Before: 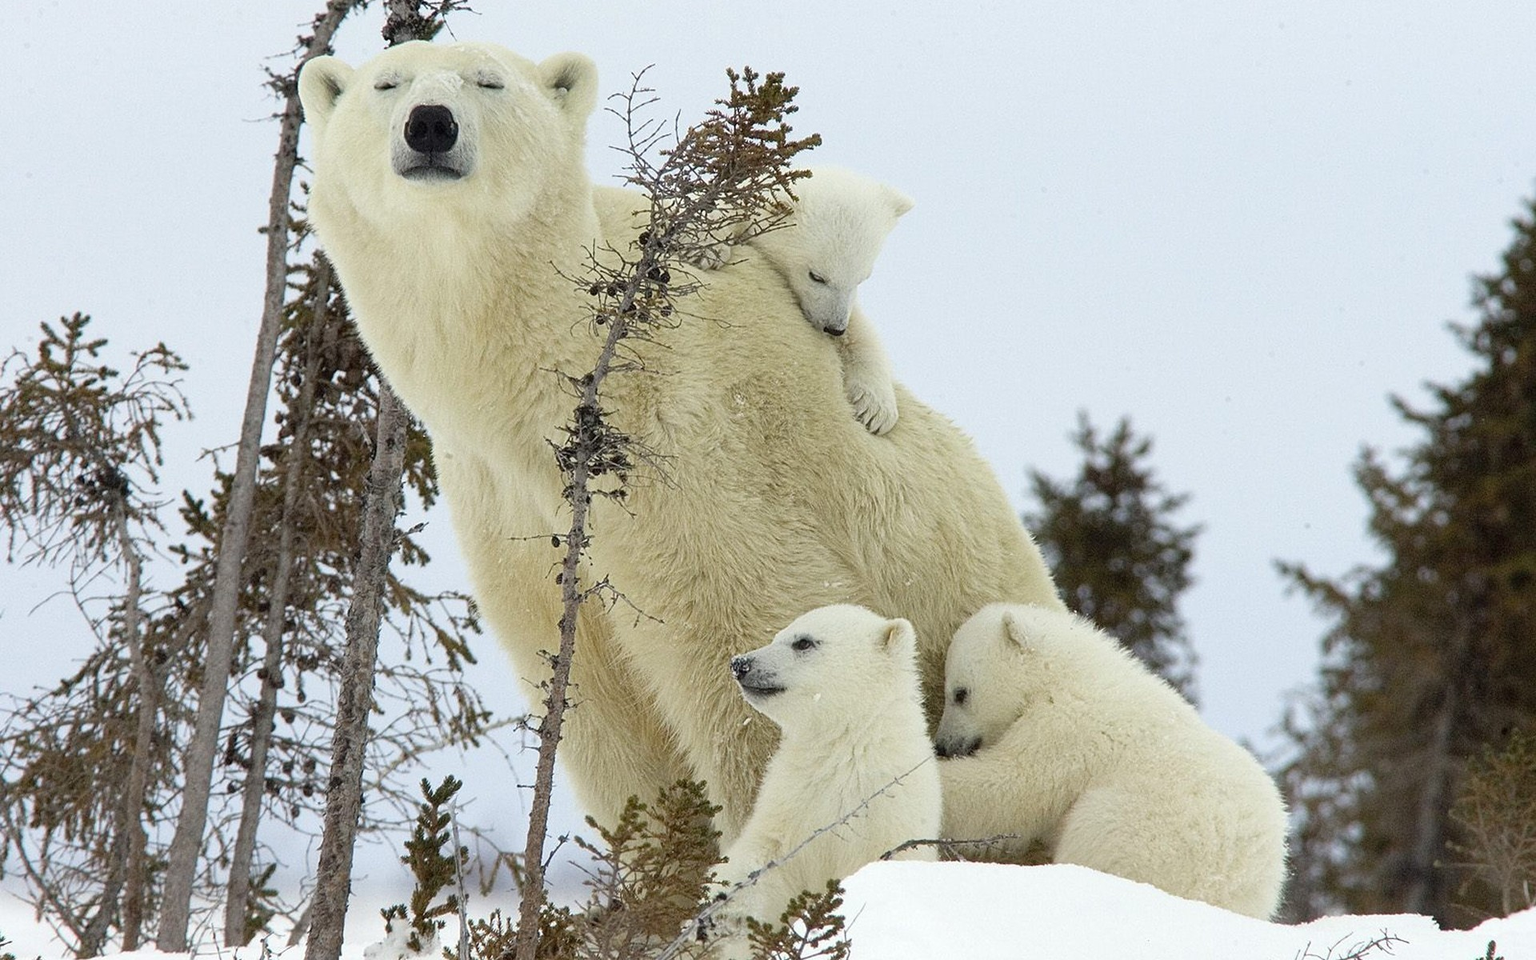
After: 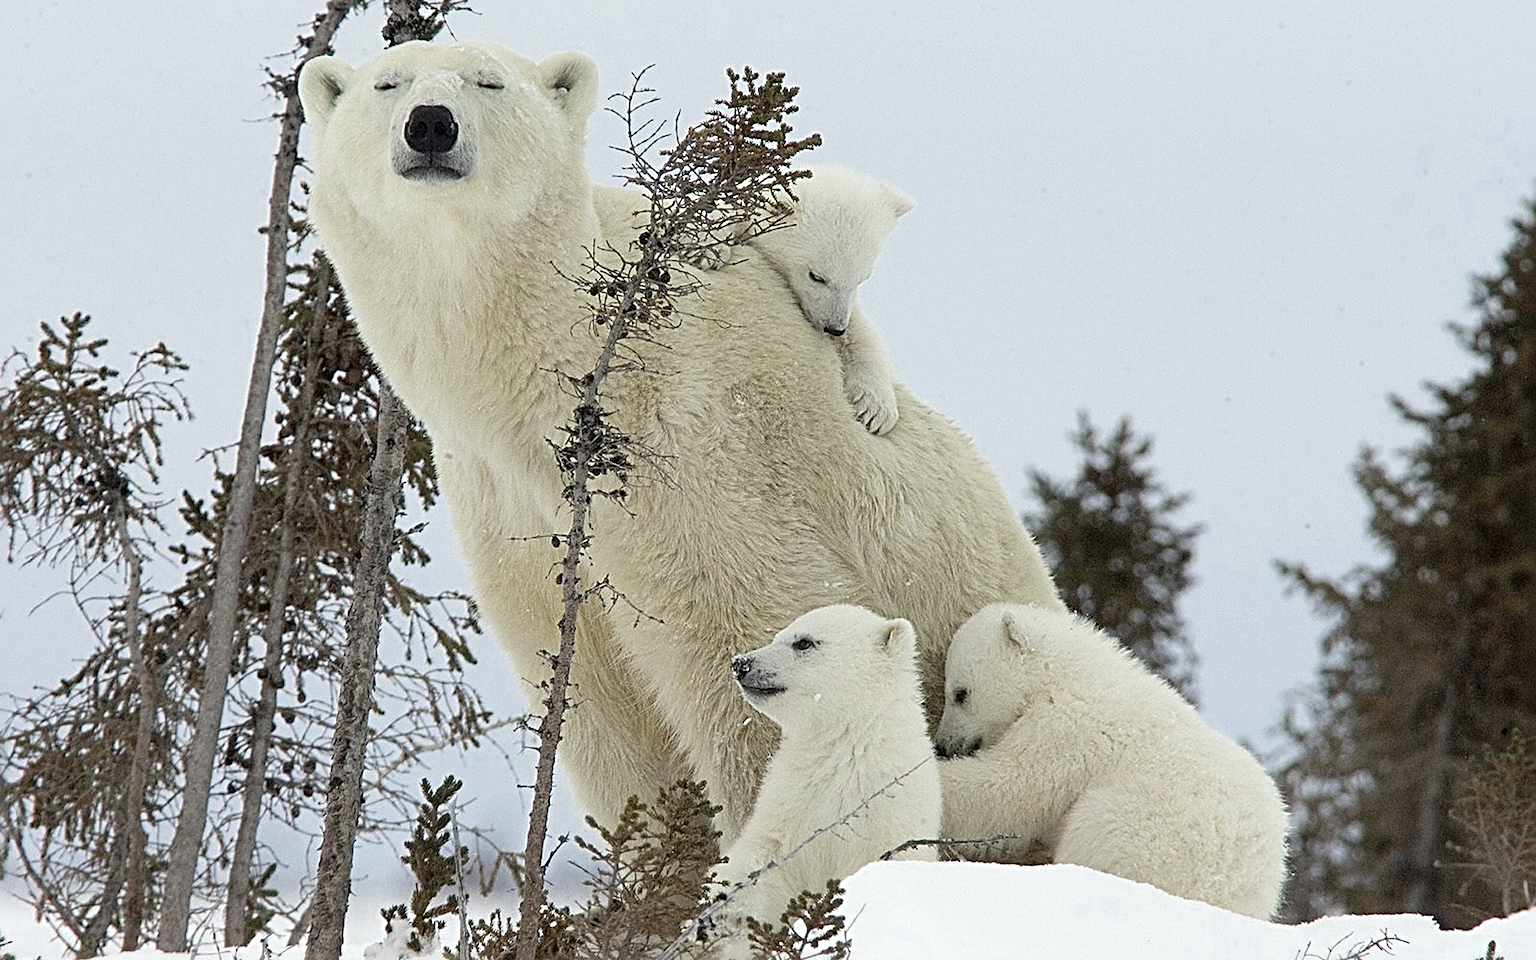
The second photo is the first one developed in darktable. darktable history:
color zones: curves: ch0 [(0, 0.5) (0.125, 0.4) (0.25, 0.5) (0.375, 0.4) (0.5, 0.4) (0.625, 0.35) (0.75, 0.35) (0.875, 0.5)]; ch1 [(0, 0.35) (0.125, 0.45) (0.25, 0.35) (0.375, 0.35) (0.5, 0.35) (0.625, 0.35) (0.75, 0.45) (0.875, 0.35)]; ch2 [(0, 0.6) (0.125, 0.5) (0.25, 0.5) (0.375, 0.6) (0.5, 0.6) (0.625, 0.5) (0.75, 0.5) (0.875, 0.5)]
sharpen: radius 3.948
